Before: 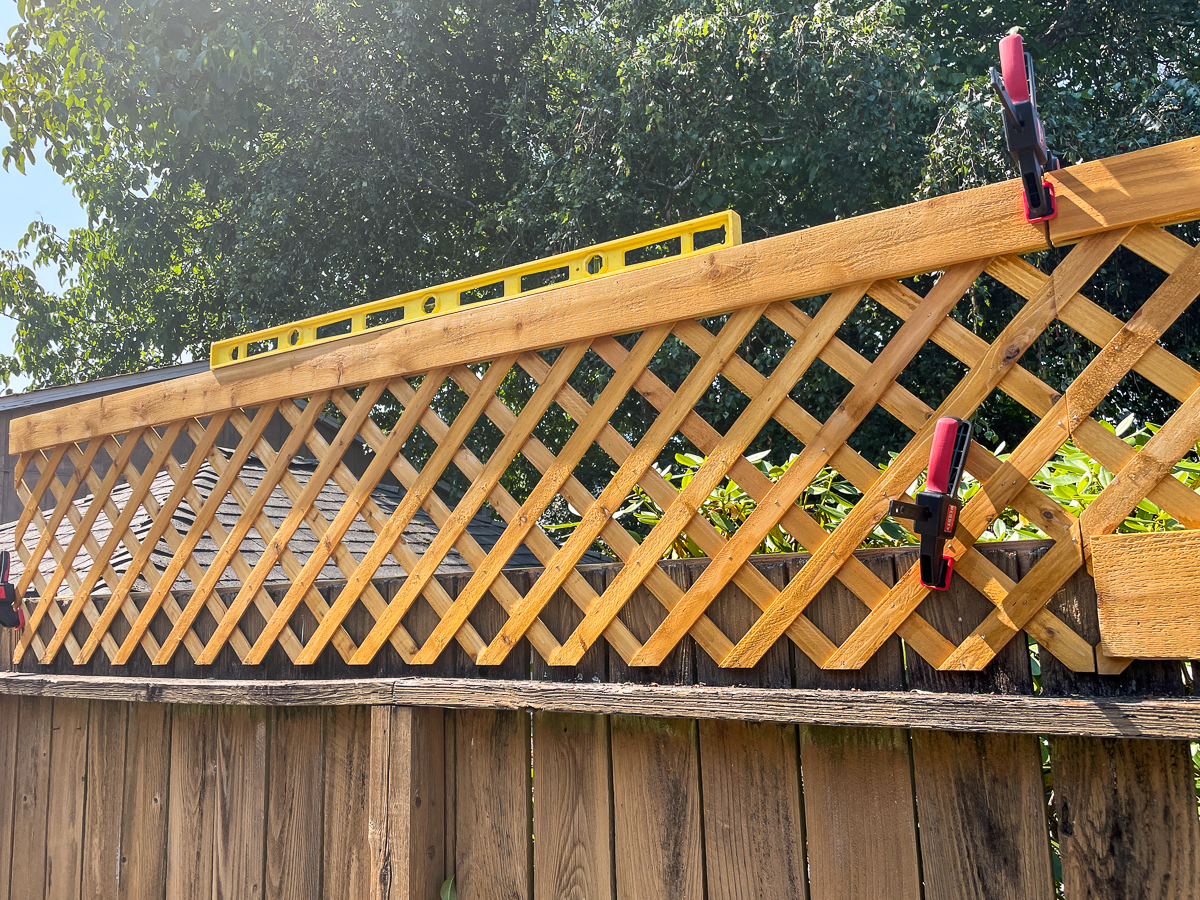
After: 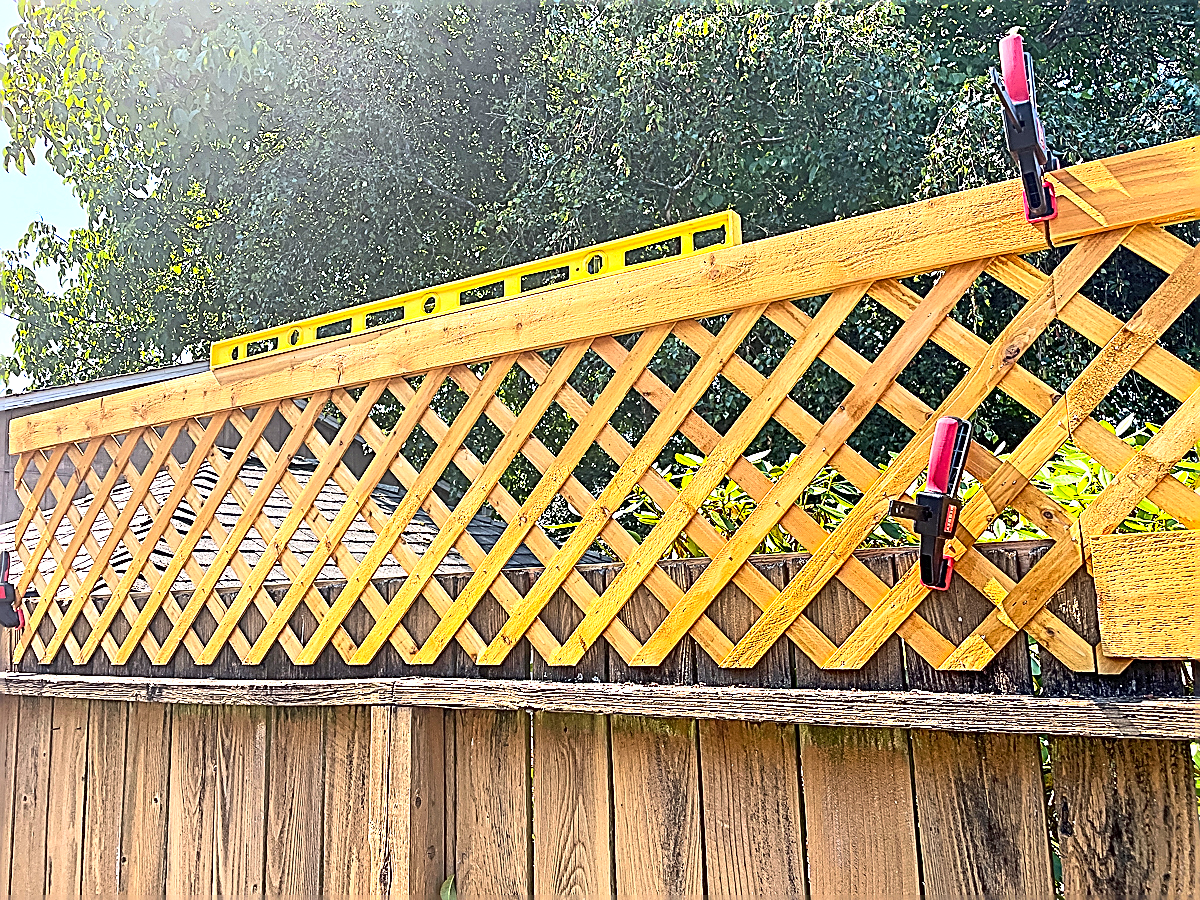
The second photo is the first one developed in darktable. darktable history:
exposure: black level correction 0, exposure 0.7 EV, compensate exposure bias true, compensate highlight preservation false
sharpen: amount 2
contrast brightness saturation: contrast 0.2, brightness 0.16, saturation 0.22
